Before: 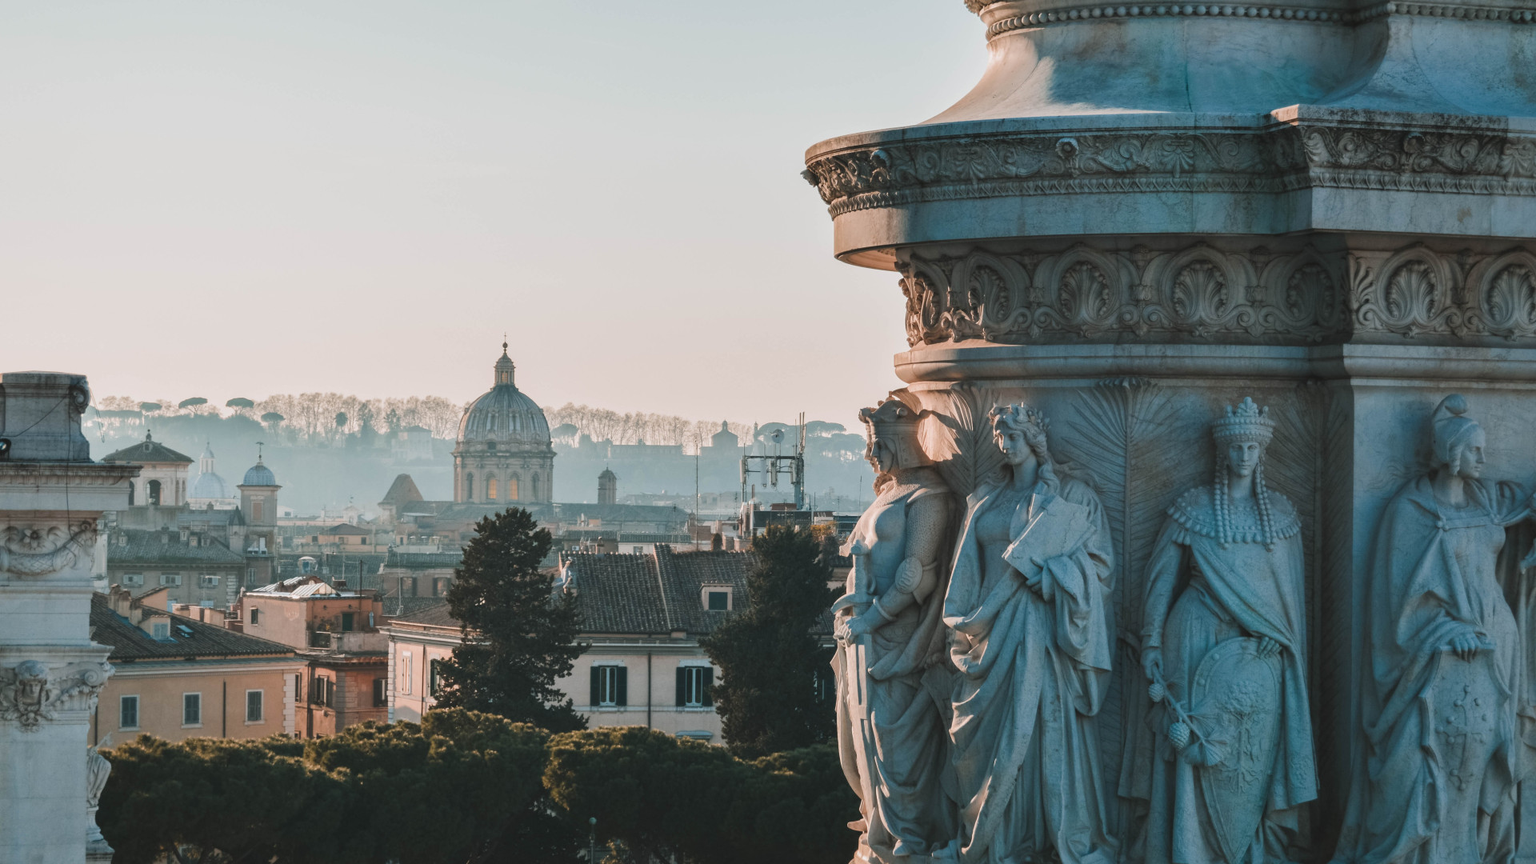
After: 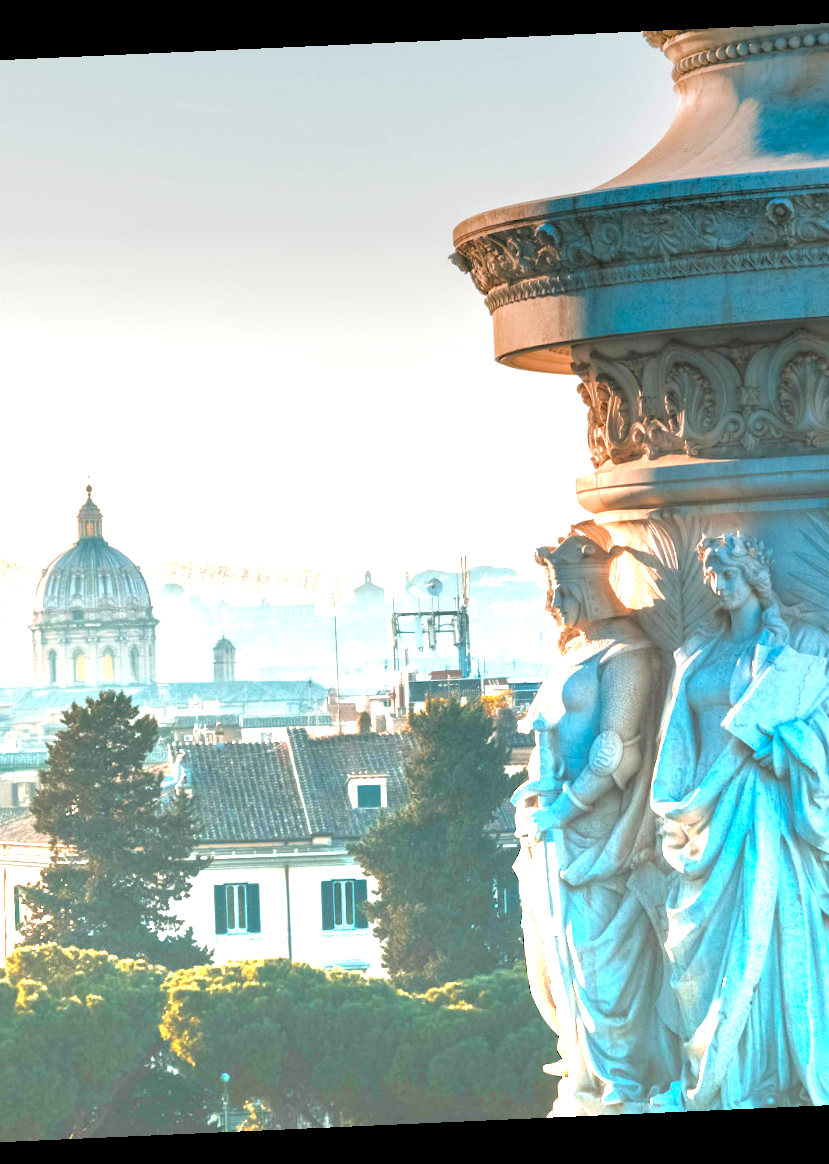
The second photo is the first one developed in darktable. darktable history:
tone curve: curves: ch0 [(0, 0) (0.004, 0.008) (0.077, 0.156) (0.169, 0.29) (0.774, 0.774) (1, 1)], color space Lab, linked channels, preserve colors none
color balance: contrast 10%
exposure: black level correction 0.002, compensate highlight preservation false
crop: left 28.583%, right 29.231%
local contrast: mode bilateral grid, contrast 15, coarseness 36, detail 105%, midtone range 0.2
rotate and perspective: rotation -2.56°, automatic cropping off
color balance rgb: global vibrance 42.74%
graduated density: density -3.9 EV
